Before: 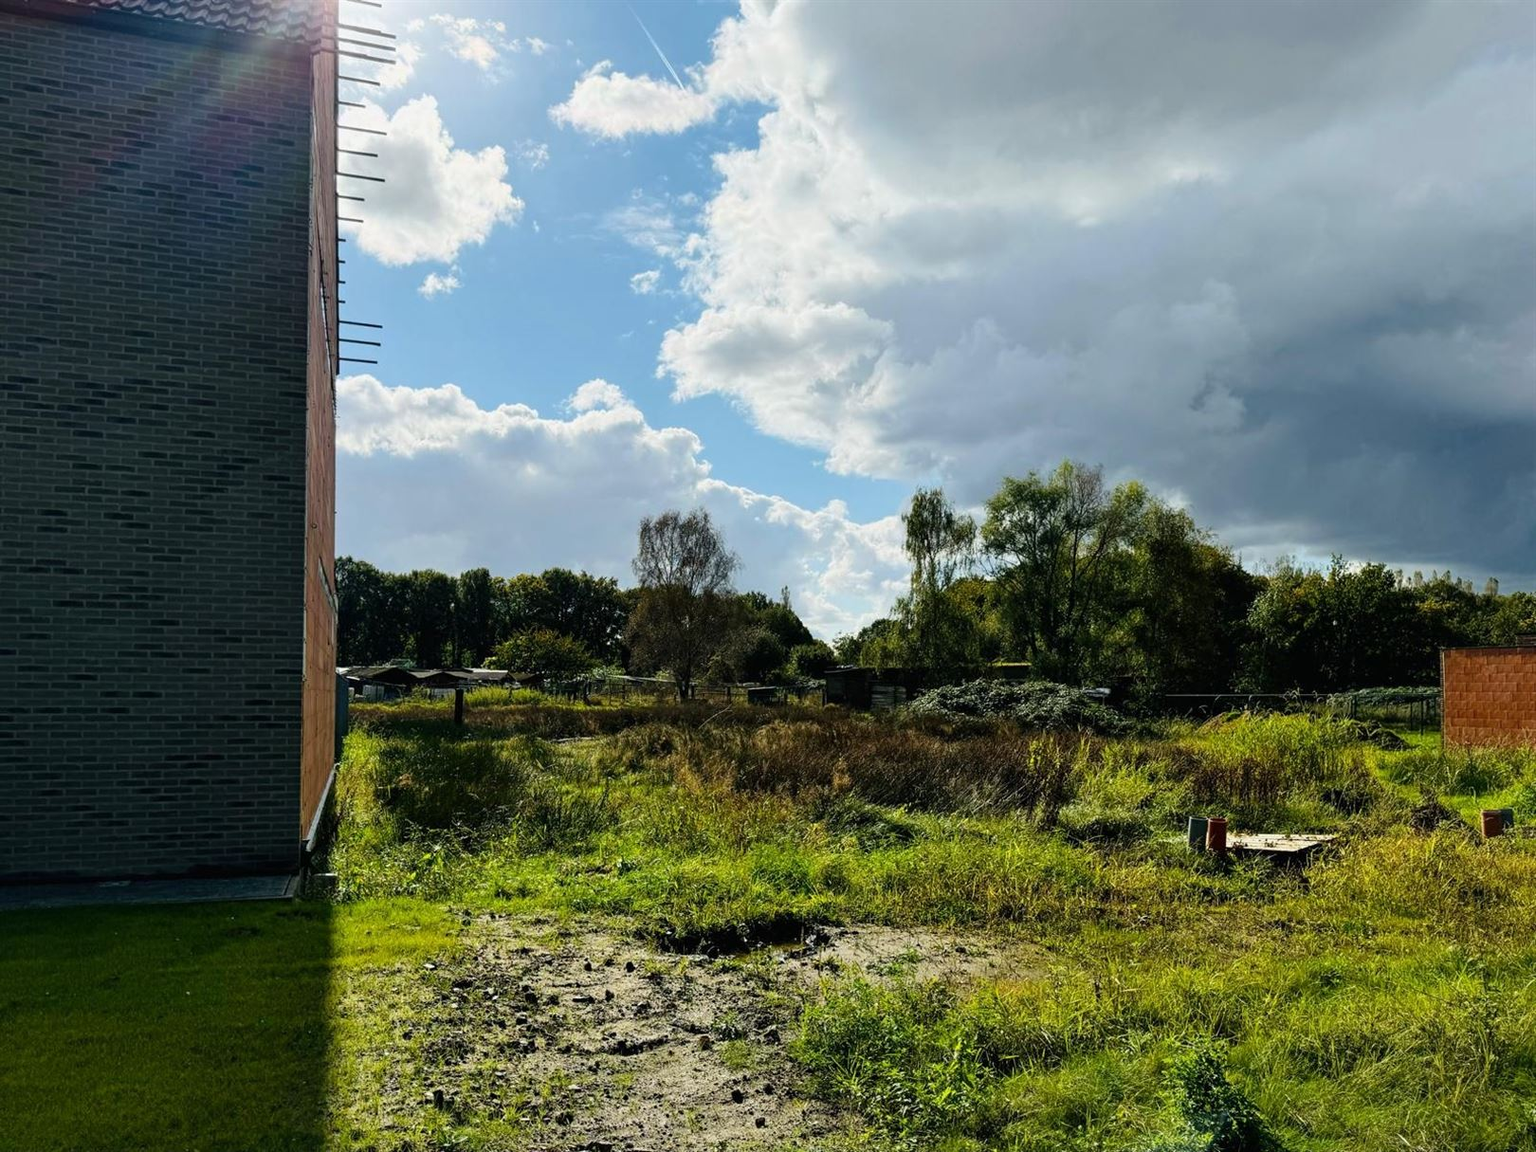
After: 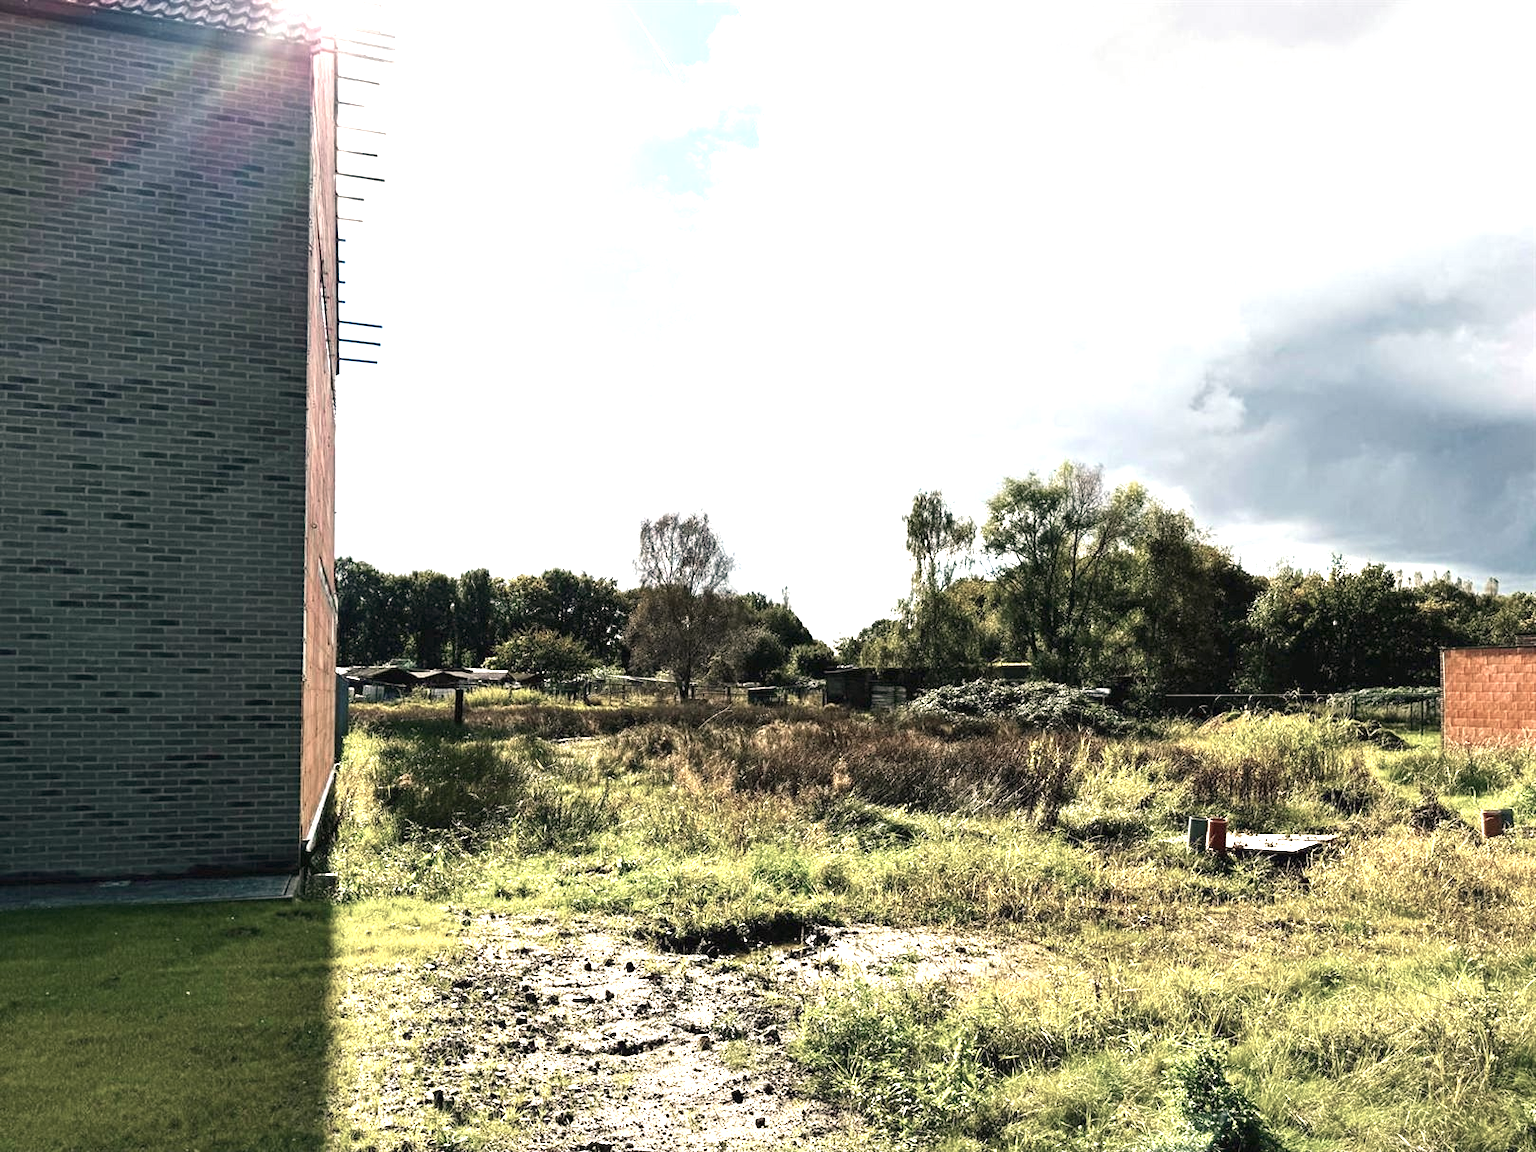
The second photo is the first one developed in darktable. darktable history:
white balance: red 1.127, blue 0.943
exposure: black level correction 0, exposure 1.625 EV, compensate exposure bias true, compensate highlight preservation false
color zones: curves: ch0 [(0, 0.559) (0.153, 0.551) (0.229, 0.5) (0.429, 0.5) (0.571, 0.5) (0.714, 0.5) (0.857, 0.5) (1, 0.559)]; ch1 [(0, 0.417) (0.112, 0.336) (0.213, 0.26) (0.429, 0.34) (0.571, 0.35) (0.683, 0.331) (0.857, 0.344) (1, 0.417)]
